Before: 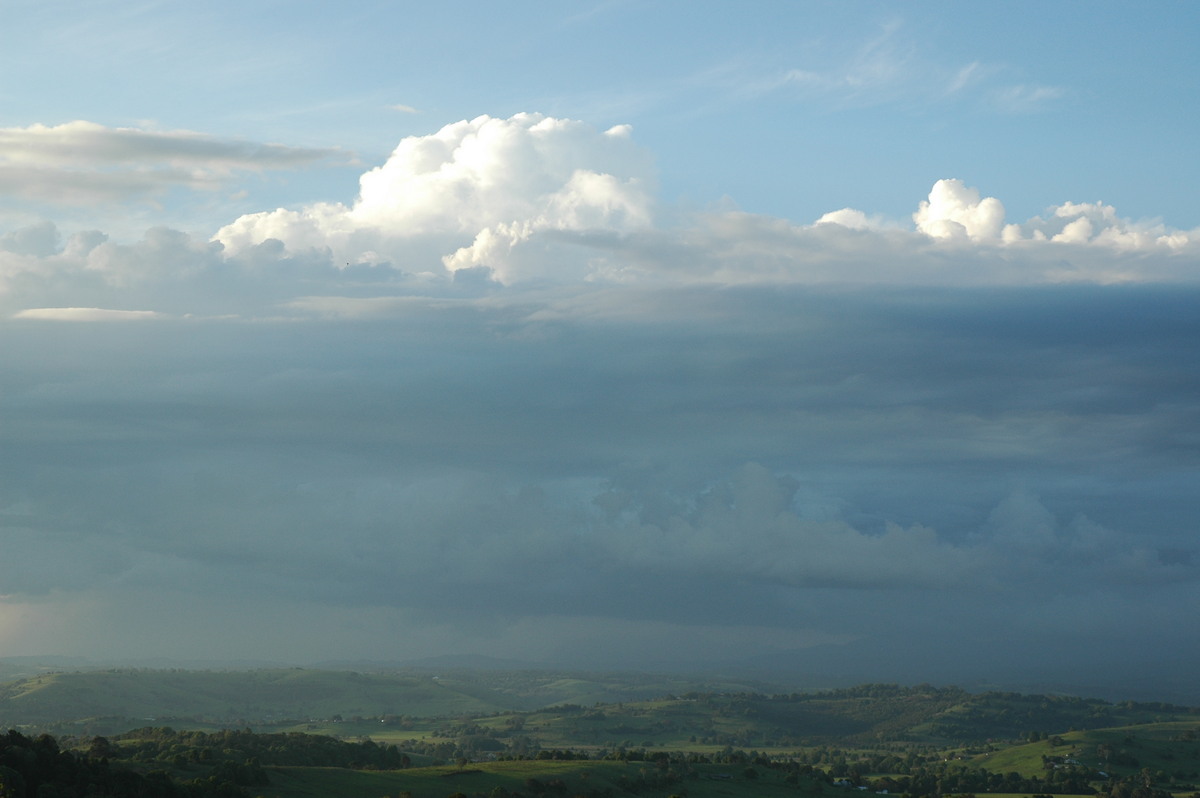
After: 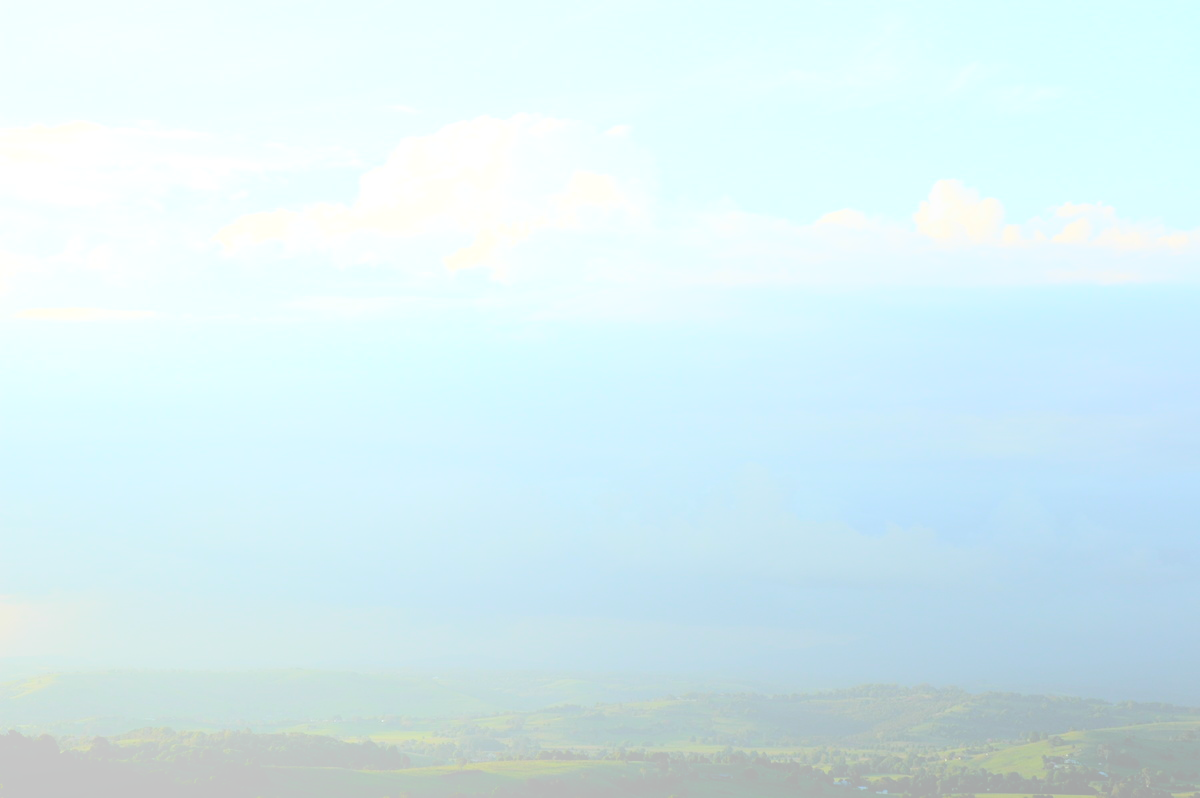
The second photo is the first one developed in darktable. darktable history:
bloom: size 70%, threshold 25%, strength 70%
filmic rgb: black relative exposure -4.88 EV, hardness 2.82
